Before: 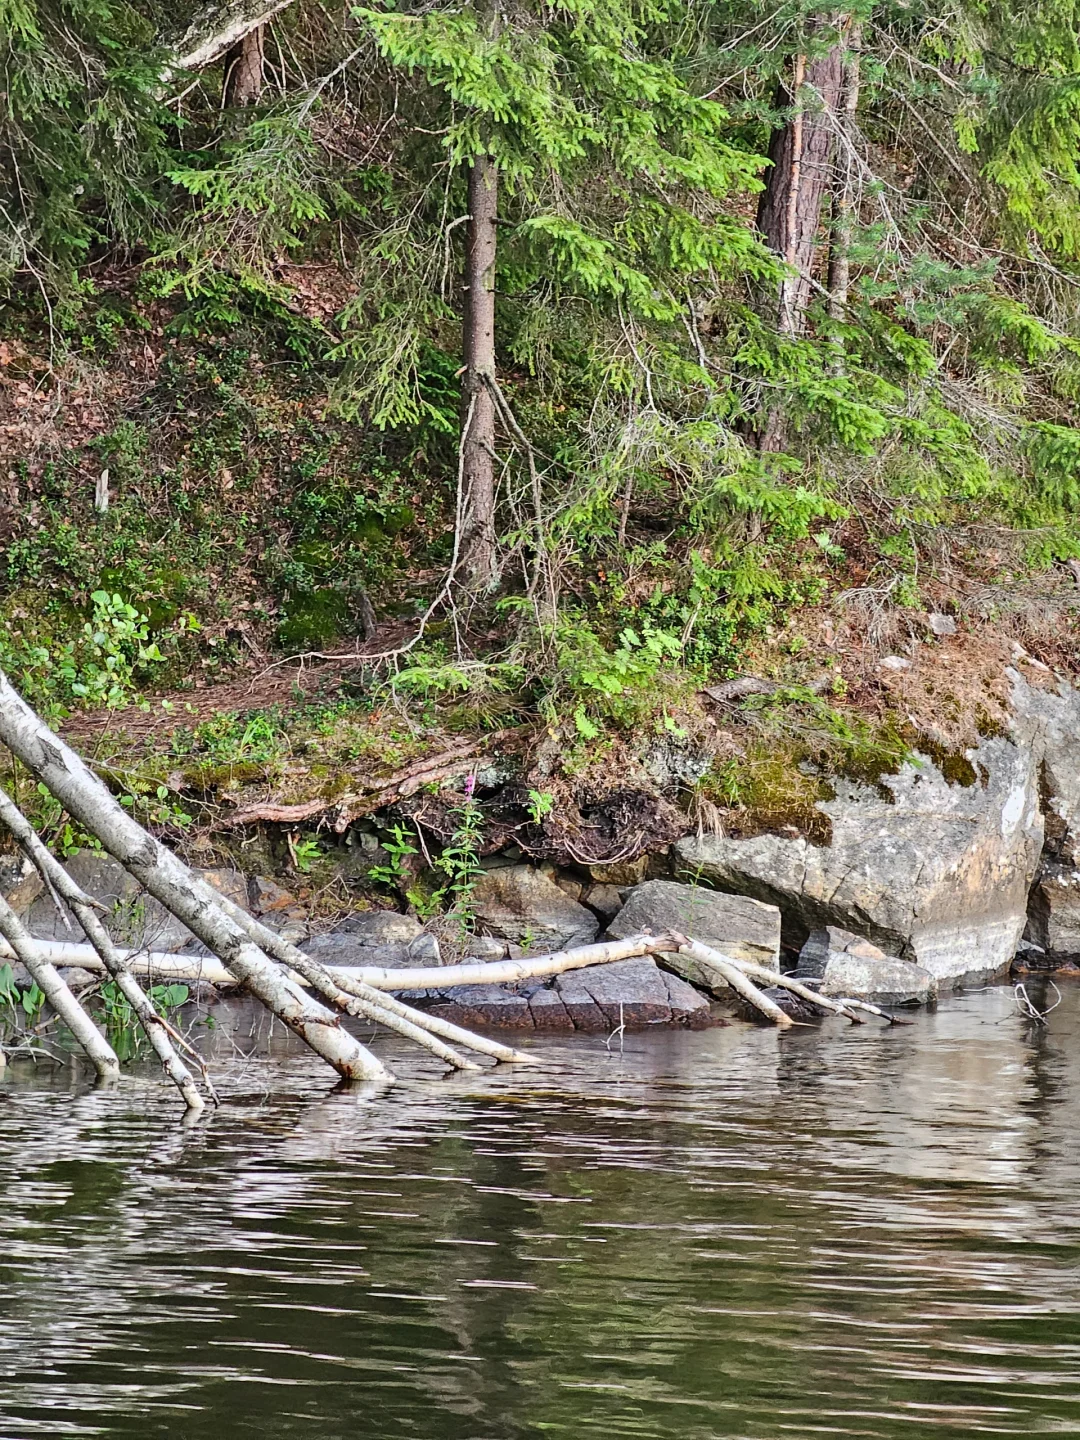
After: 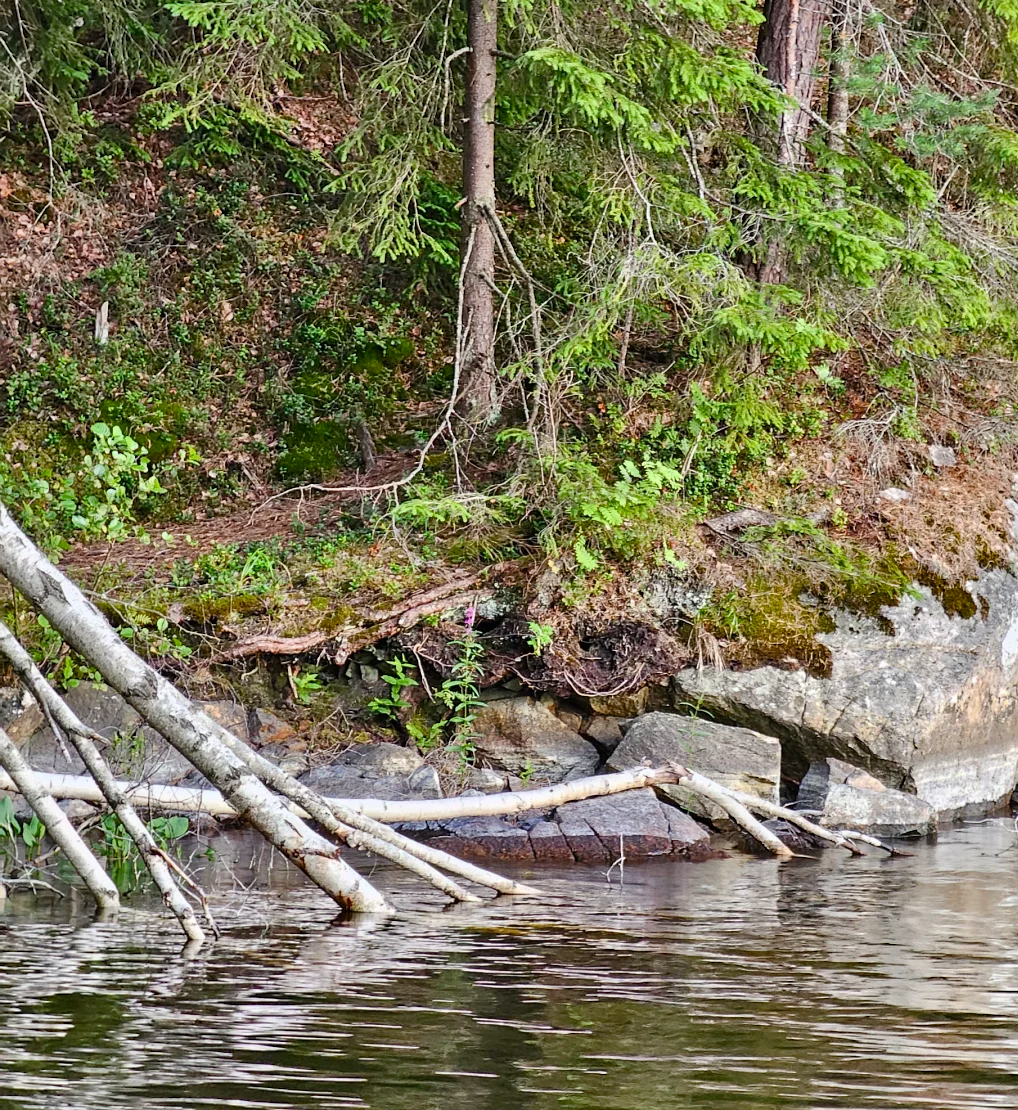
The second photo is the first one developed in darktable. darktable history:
color balance rgb: perceptual saturation grading › global saturation 20%, perceptual saturation grading › highlights -25%, perceptual saturation grading › shadows 25%
crop and rotate: angle 0.03°, top 11.643%, right 5.651%, bottom 11.189%
